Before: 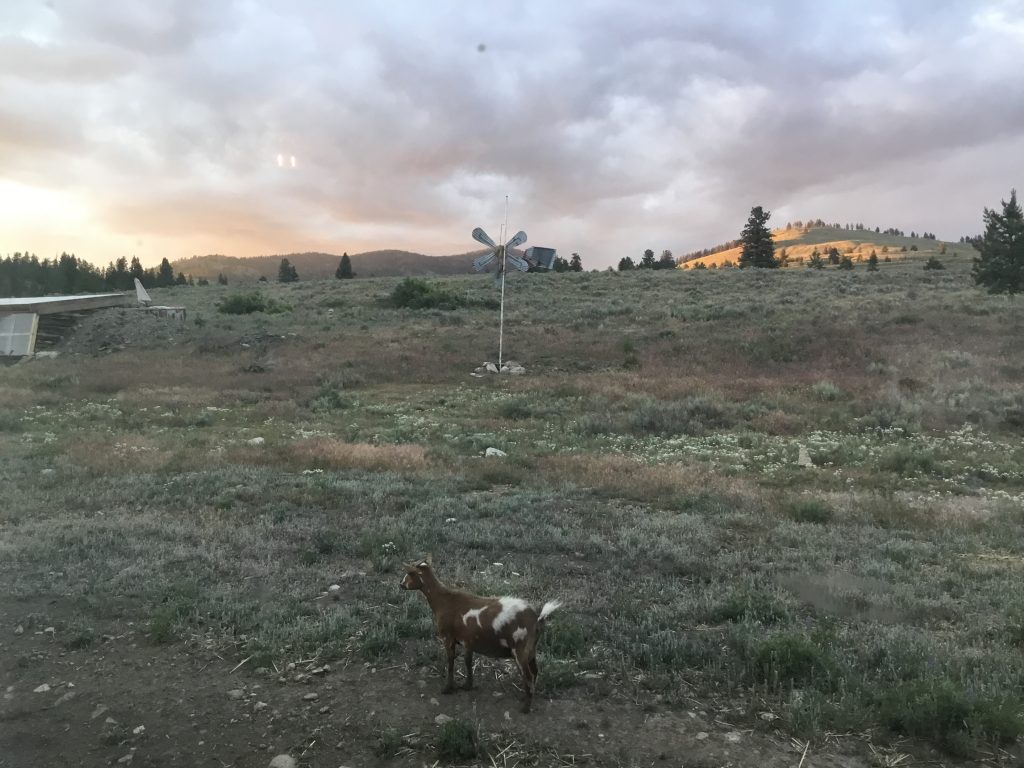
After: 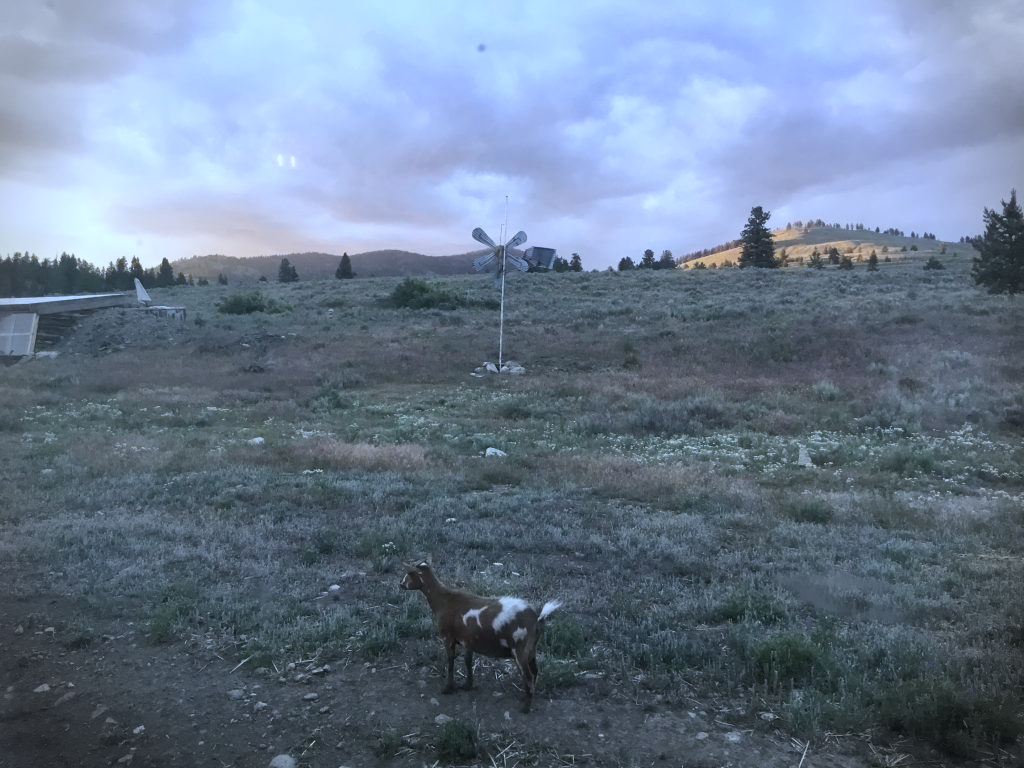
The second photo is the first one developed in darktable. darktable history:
white balance: red 0.871, blue 1.249
contrast equalizer: y [[0.5 ×6], [0.5 ×6], [0.5 ×6], [0 ×6], [0, 0, 0, 0.581, 0.011, 0]]
vignetting: fall-off start 88.03%, fall-off radius 24.9%
